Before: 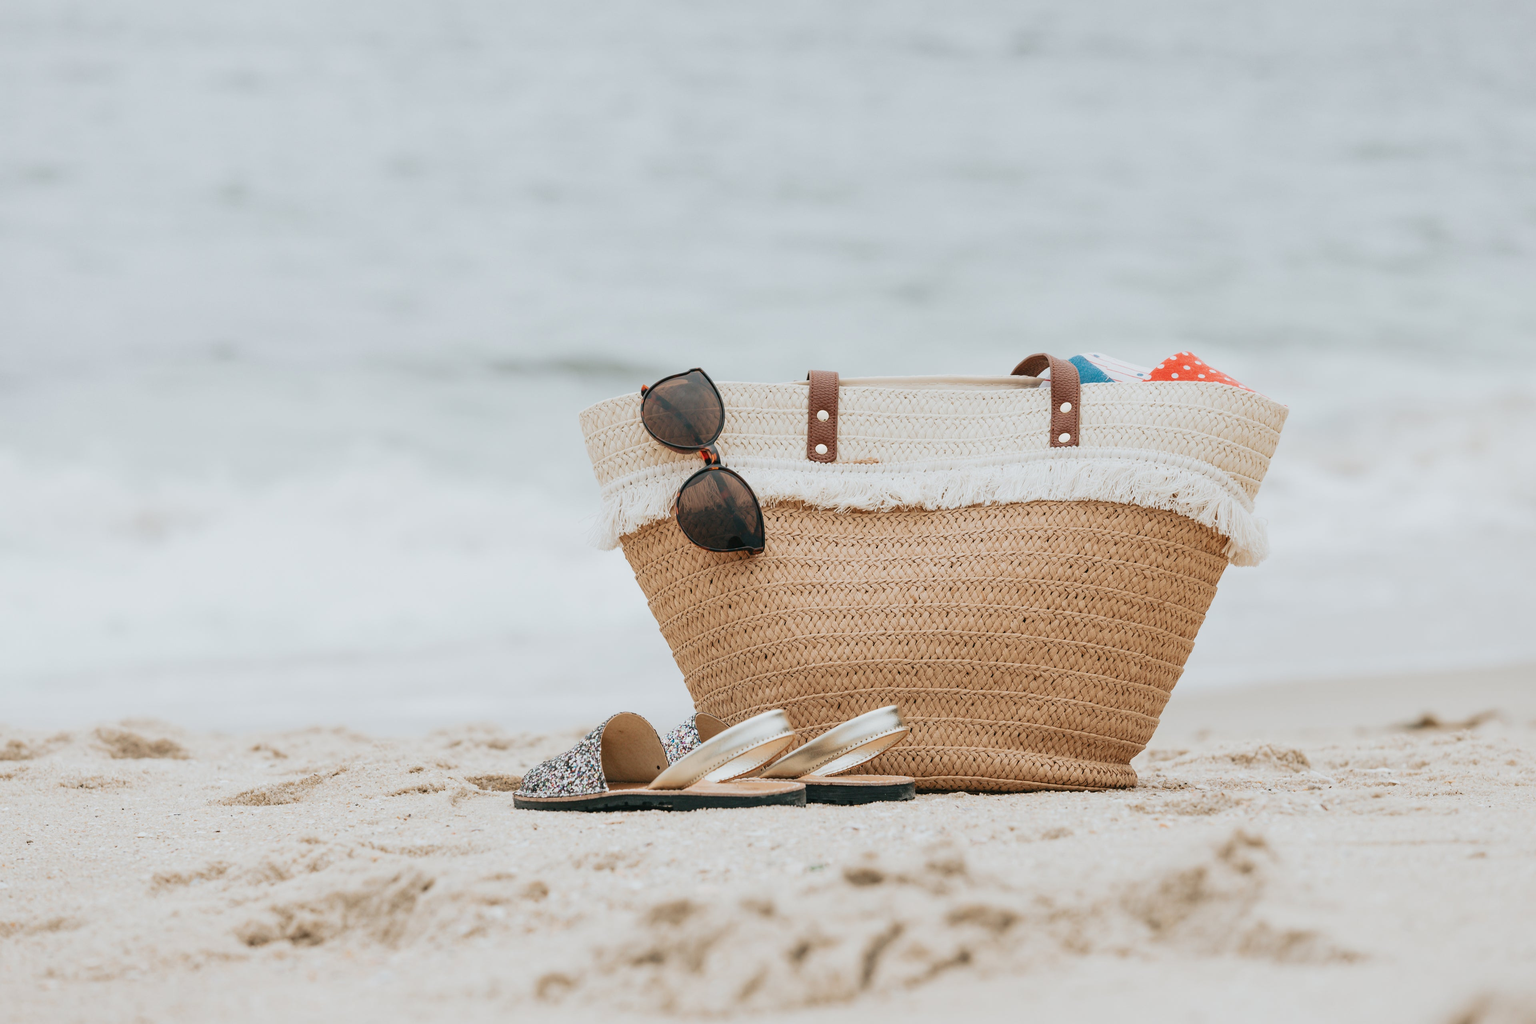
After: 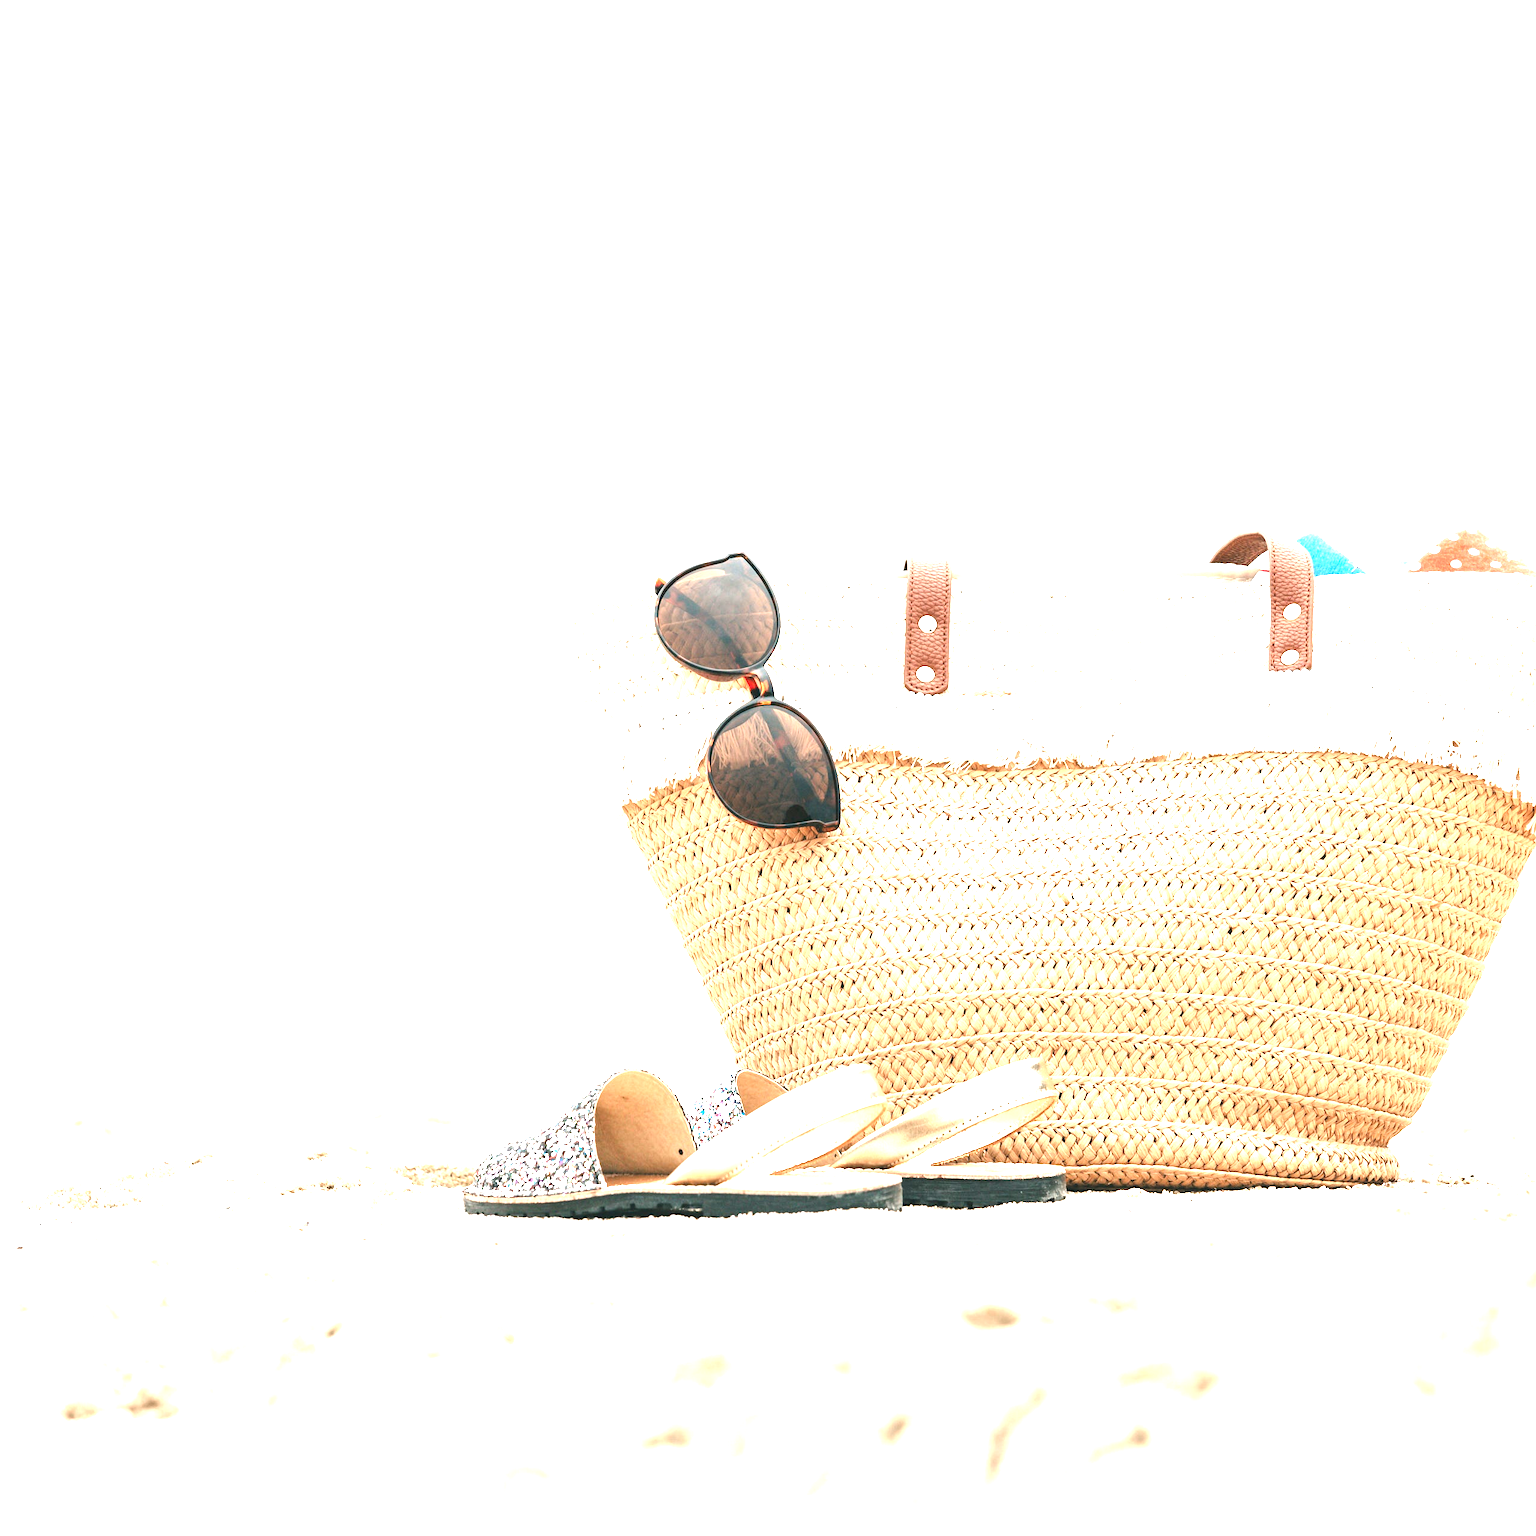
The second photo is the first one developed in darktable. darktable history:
exposure: black level correction 0, exposure 2.138 EV, compensate exposure bias true, compensate highlight preservation false
crop and rotate: left 13.342%, right 19.991%
